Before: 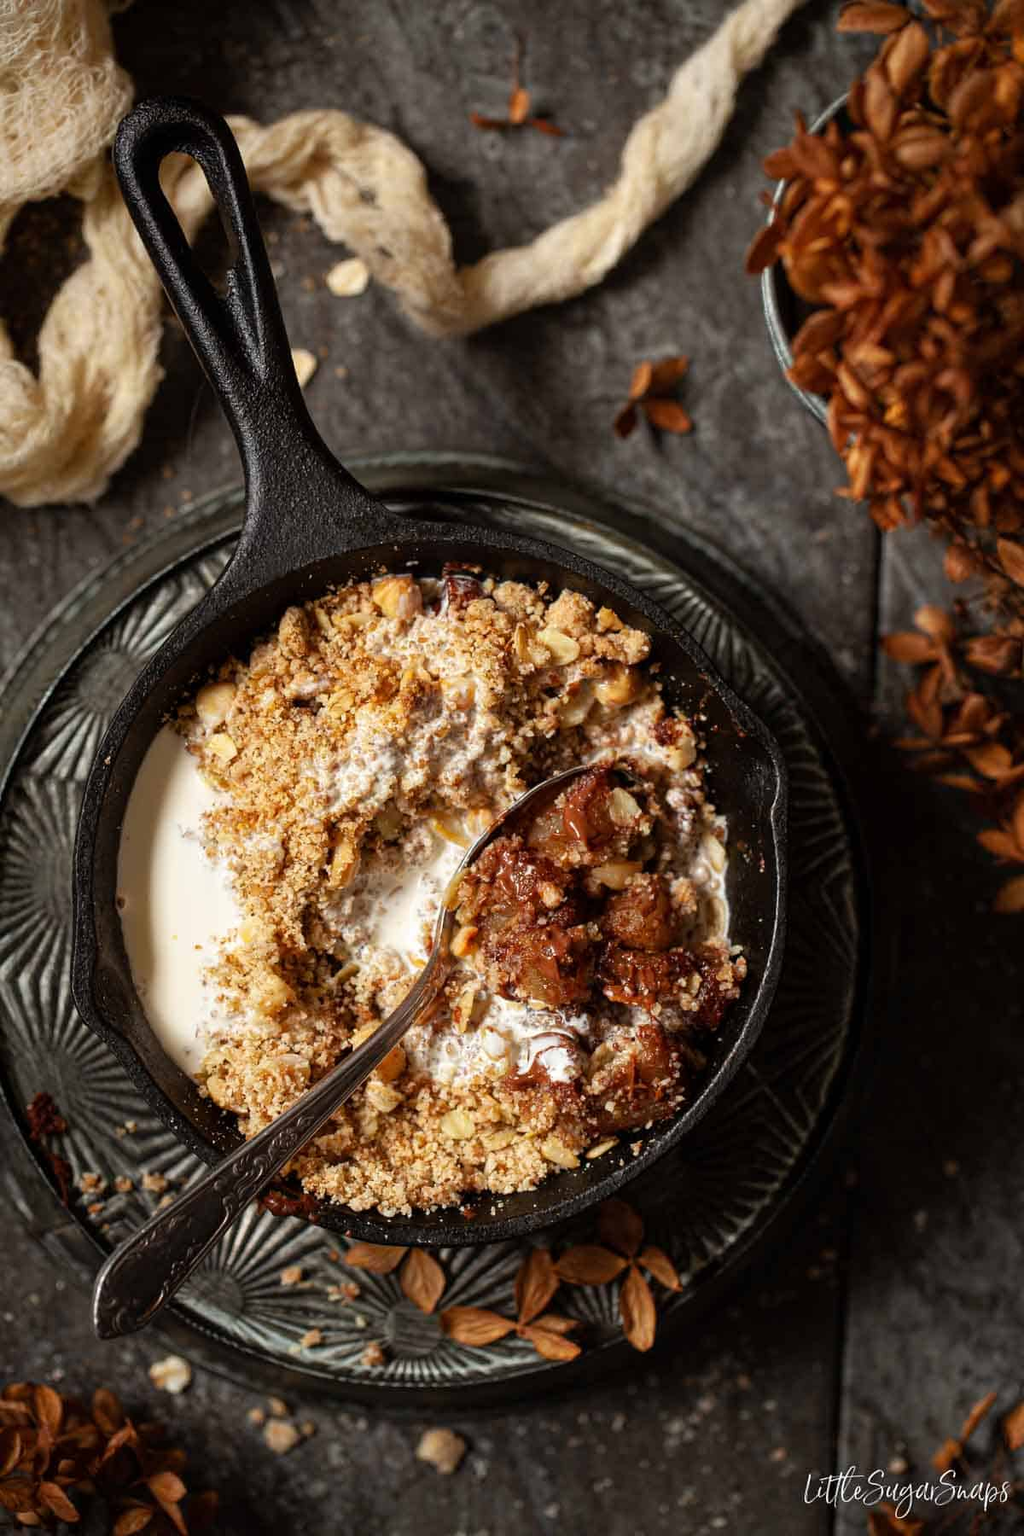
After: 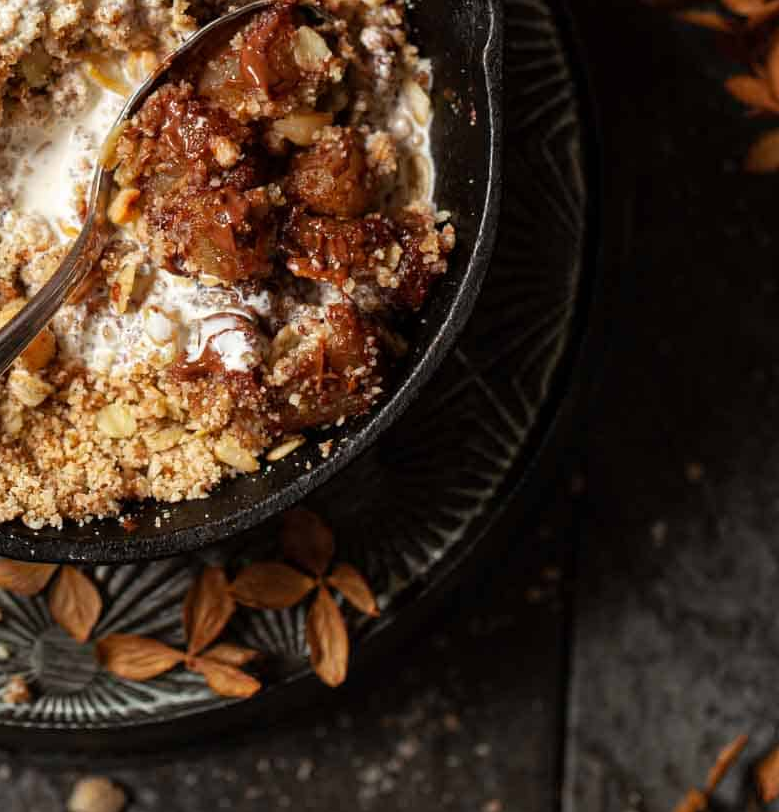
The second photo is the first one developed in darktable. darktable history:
crop and rotate: left 35.059%, top 49.853%, bottom 5.009%
